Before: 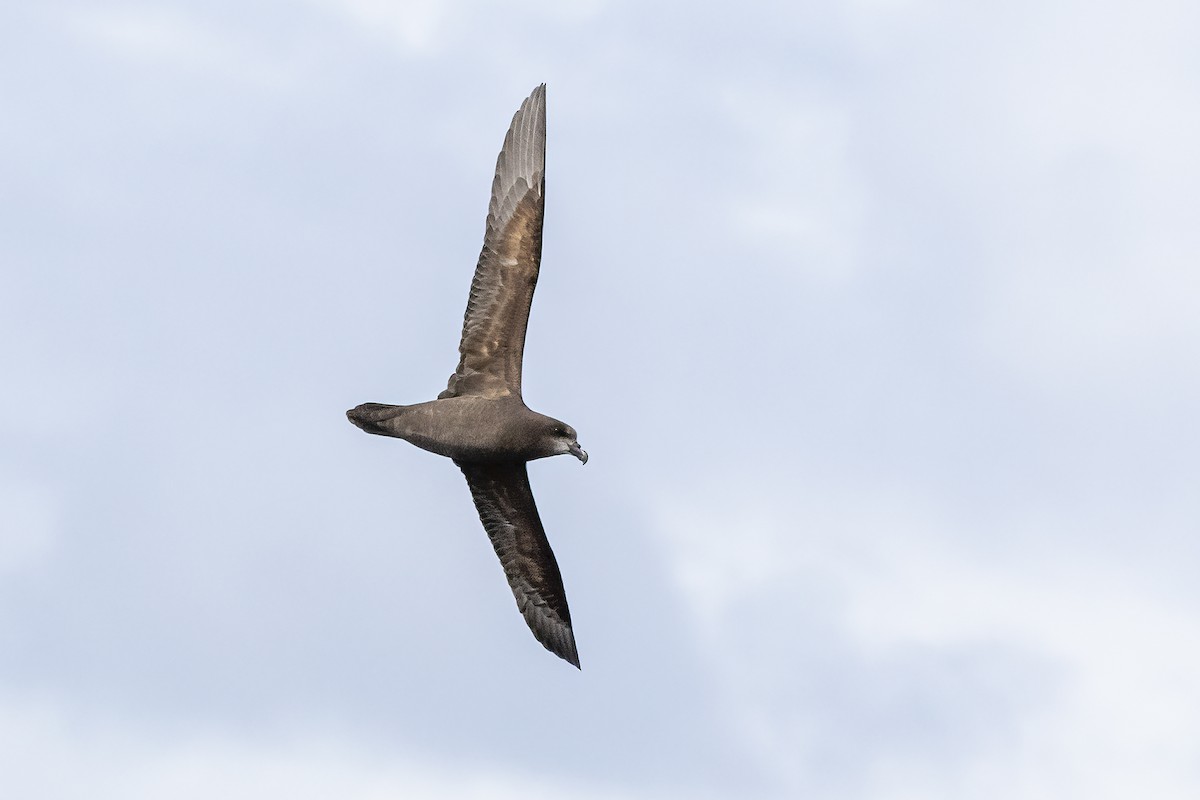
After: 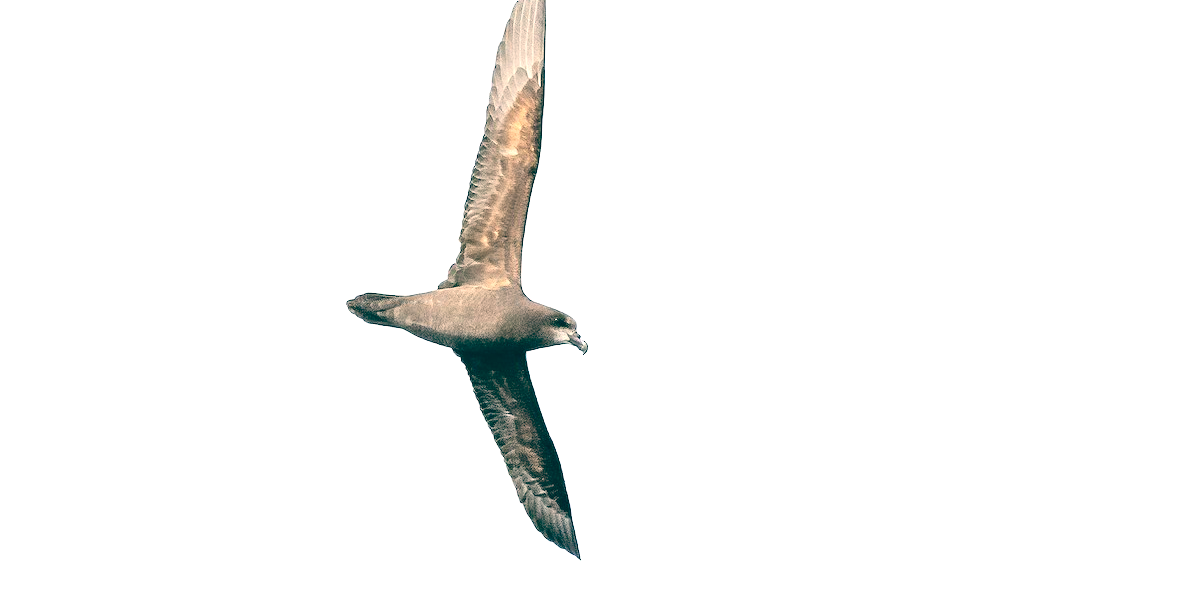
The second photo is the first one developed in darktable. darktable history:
contrast brightness saturation: contrast 0.14, brightness 0.21
crop: top 13.819%, bottom 11.169%
exposure: exposure 0.95 EV, compensate highlight preservation false
color balance: lift [1.005, 0.99, 1.007, 1.01], gamma [1, 0.979, 1.011, 1.021], gain [0.923, 1.098, 1.025, 0.902], input saturation 90.45%, contrast 7.73%, output saturation 105.91%
